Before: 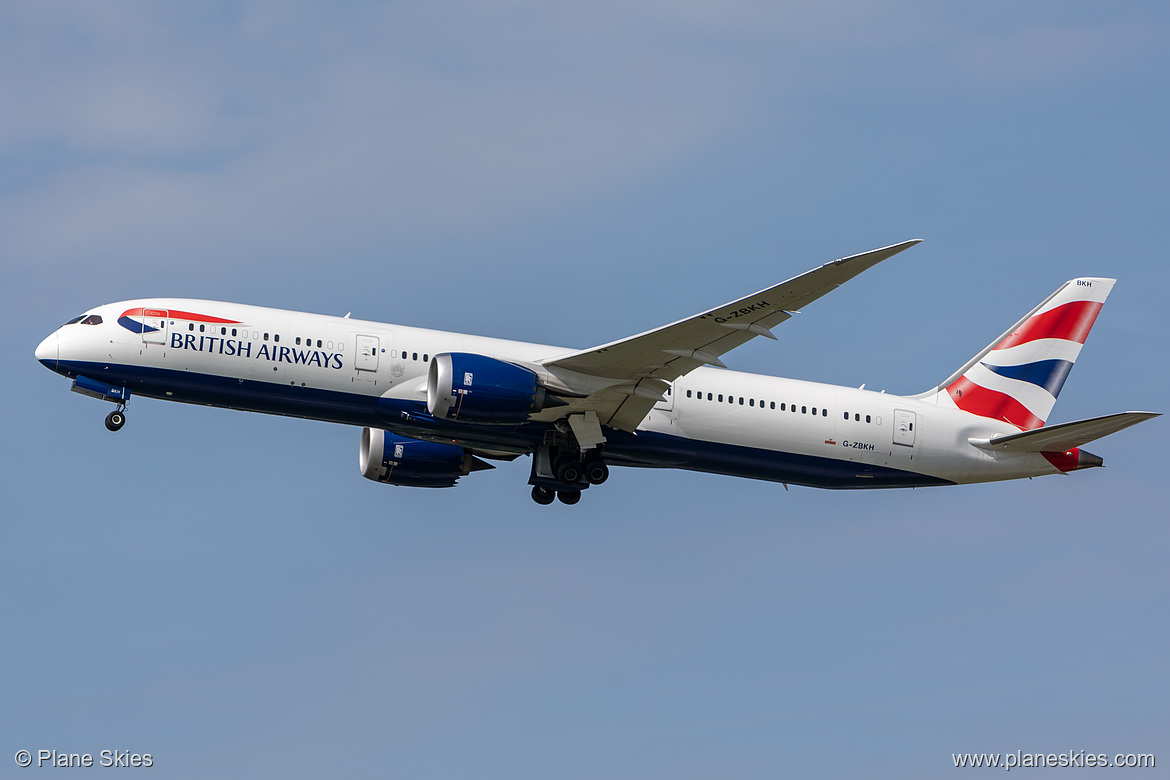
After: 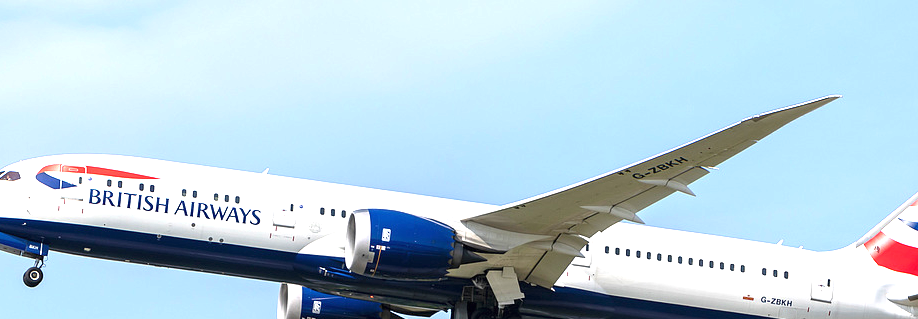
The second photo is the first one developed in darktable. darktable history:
exposure: black level correction 0, exposure 1.505 EV, compensate exposure bias true, compensate highlight preservation false
crop: left 7.02%, top 18.581%, right 14.472%, bottom 40.497%
